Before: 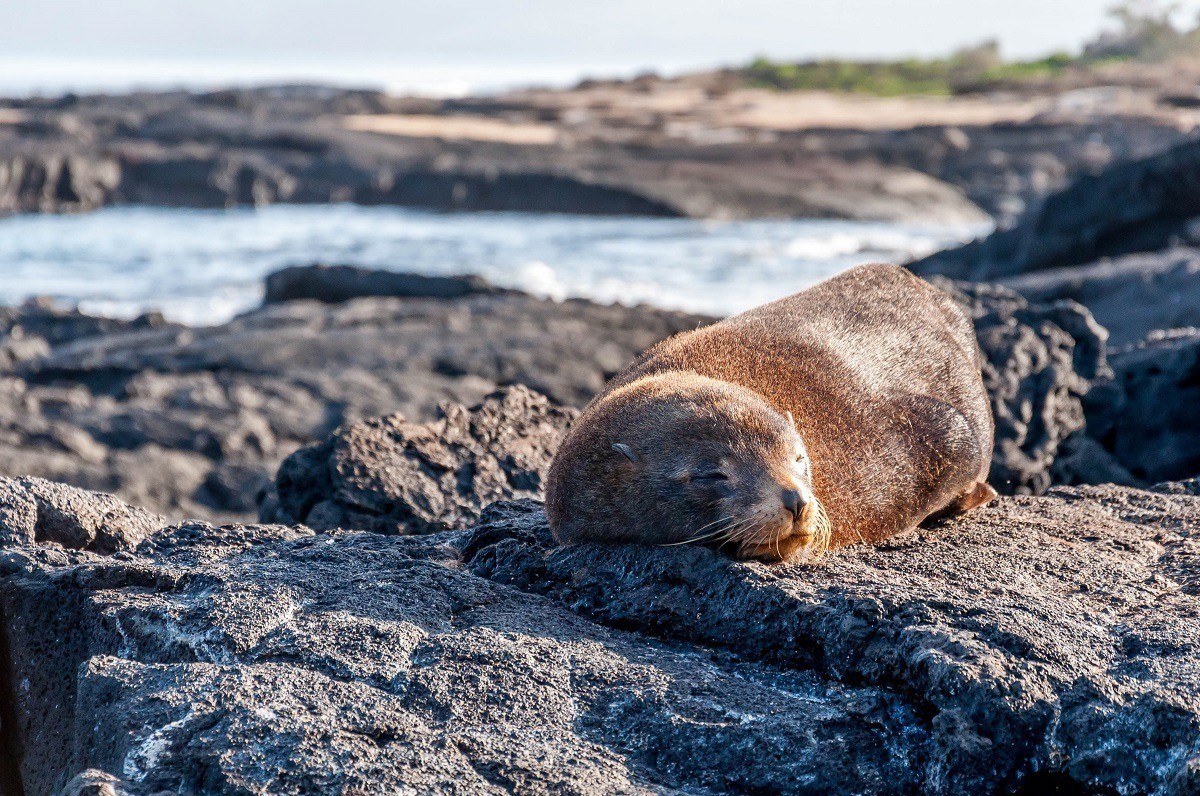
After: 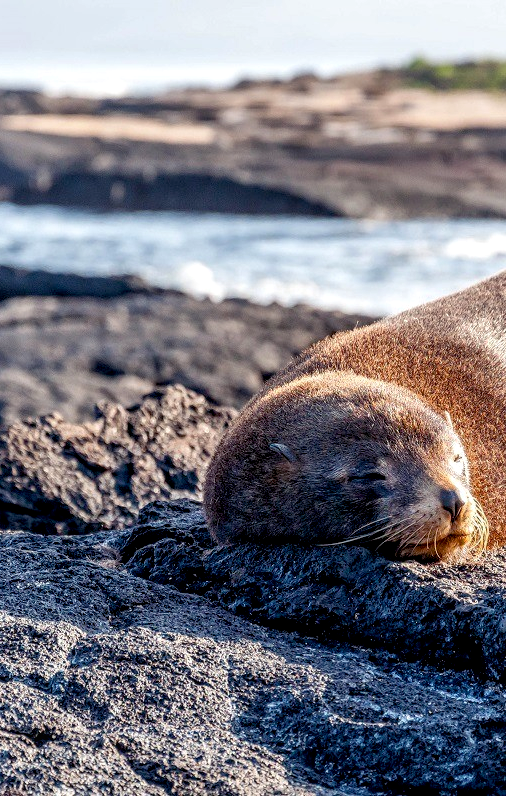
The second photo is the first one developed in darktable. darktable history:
crop: left 28.56%, right 29.242%
shadows and highlights: shadows -10.88, white point adjustment 1.52, highlights 9.98
exposure: black level correction 0.009, compensate highlight preservation false
local contrast: on, module defaults
color balance rgb: shadows lift › chroma 3.196%, shadows lift › hue 281.97°, linear chroma grading › shadows -6.472%, linear chroma grading › highlights -7.116%, linear chroma grading › global chroma -10.013%, linear chroma grading › mid-tones -8.254%, perceptual saturation grading › global saturation 31.217%, global vibrance 10.043%
